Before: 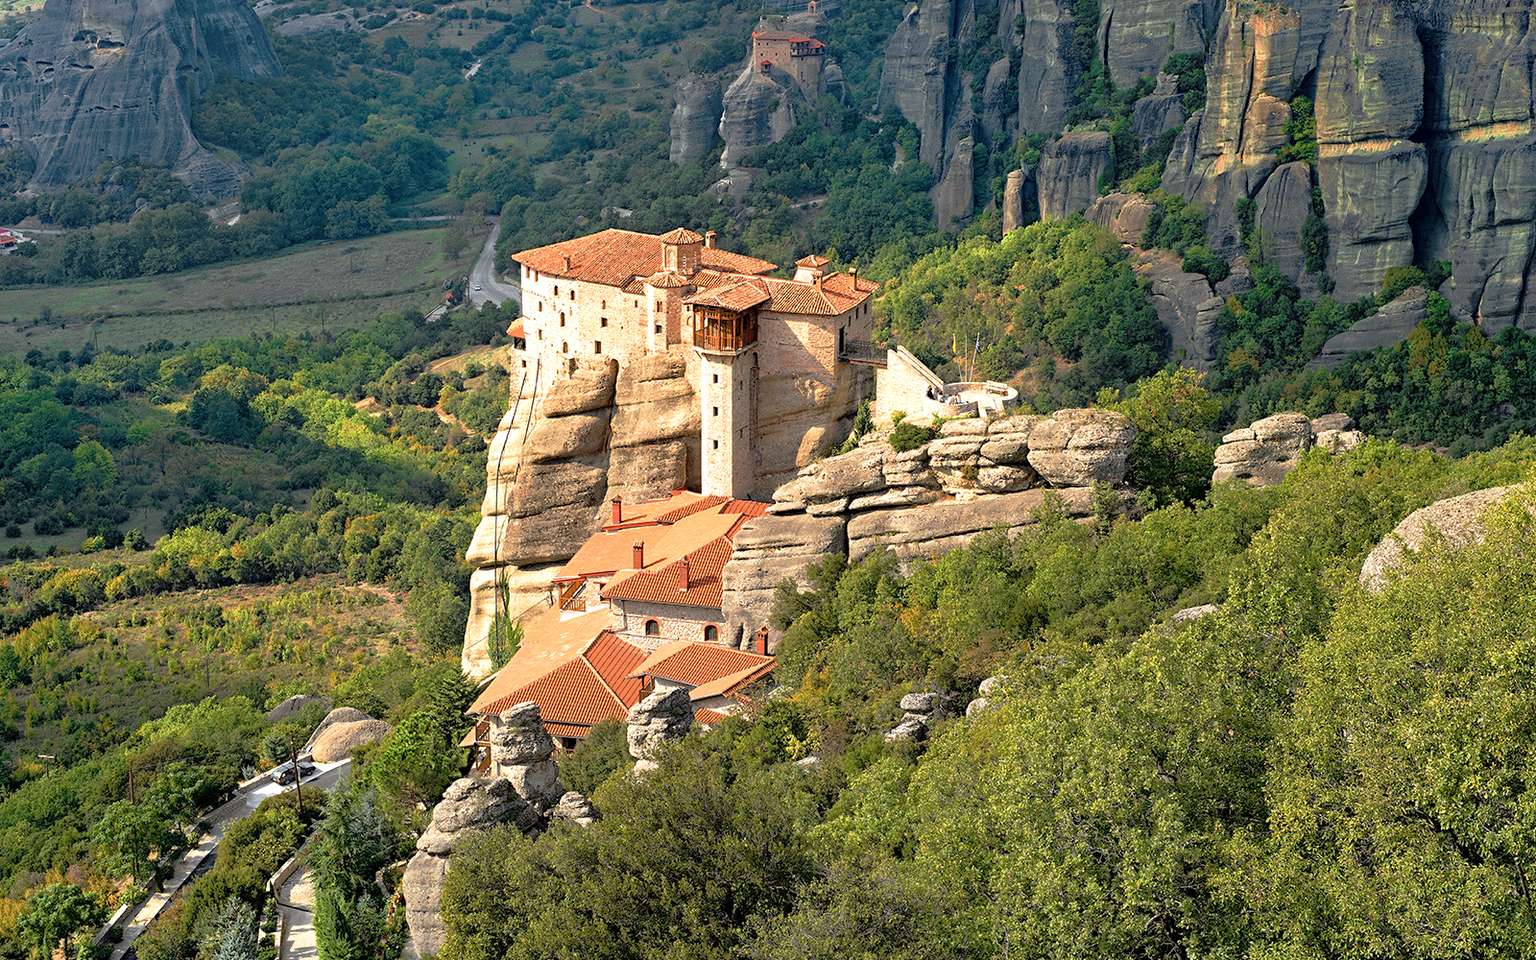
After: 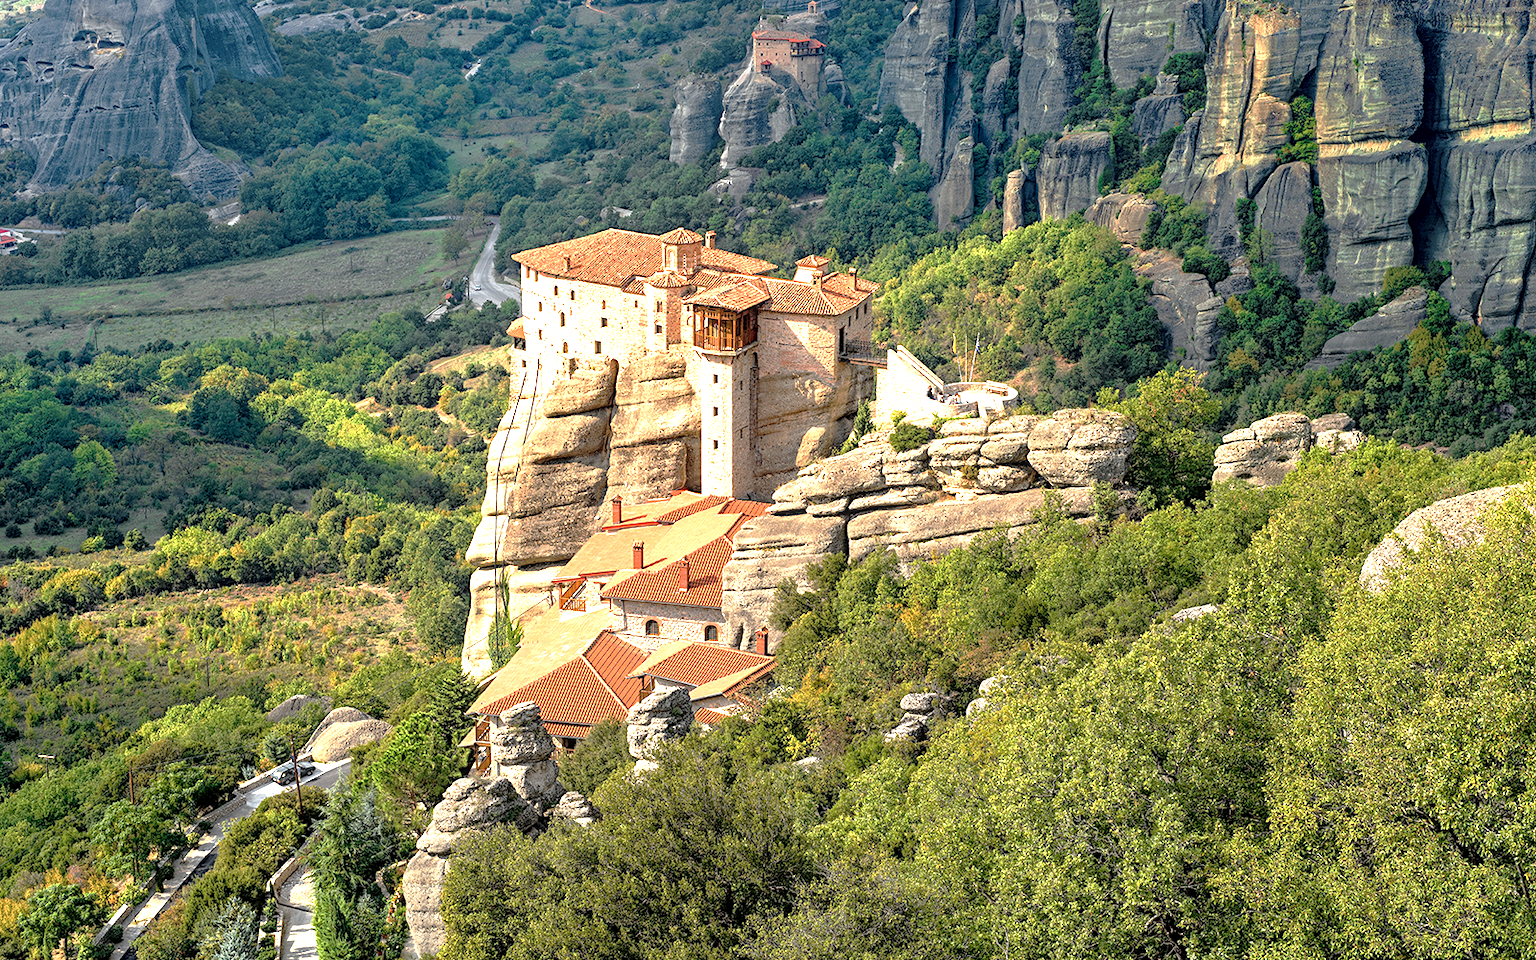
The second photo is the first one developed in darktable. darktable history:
exposure: exposure 0.574 EV, compensate highlight preservation false
local contrast: detail 130%
